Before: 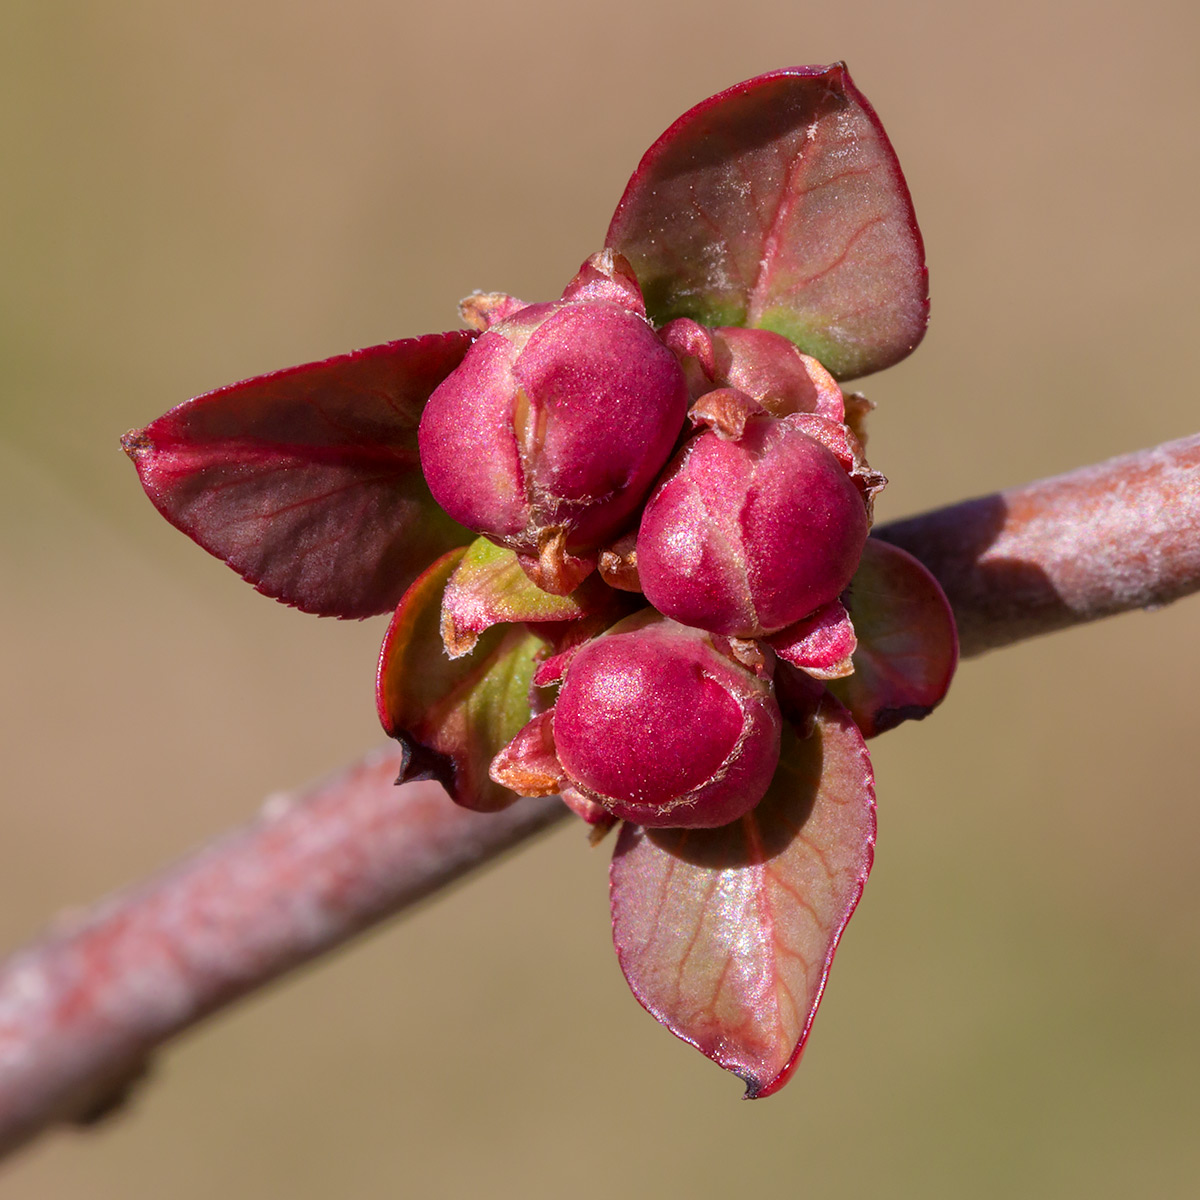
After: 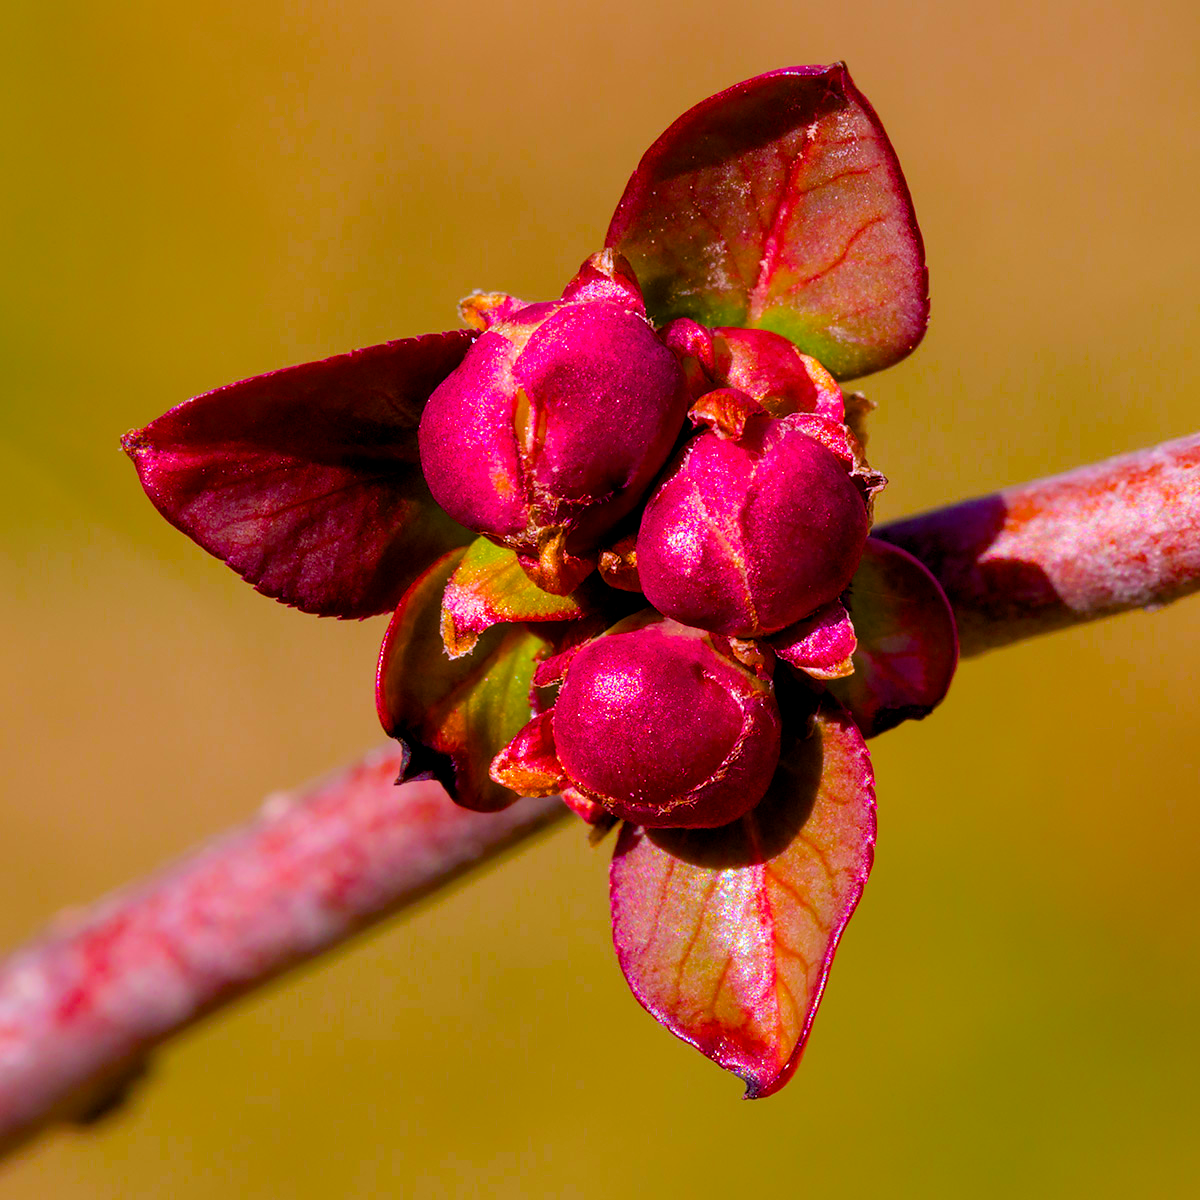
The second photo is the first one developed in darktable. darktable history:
color balance rgb: global offset › luminance -0.514%, perceptual saturation grading › global saturation 99.566%, global vibrance 20%
color correction: highlights b* -0.033, saturation 1.06
